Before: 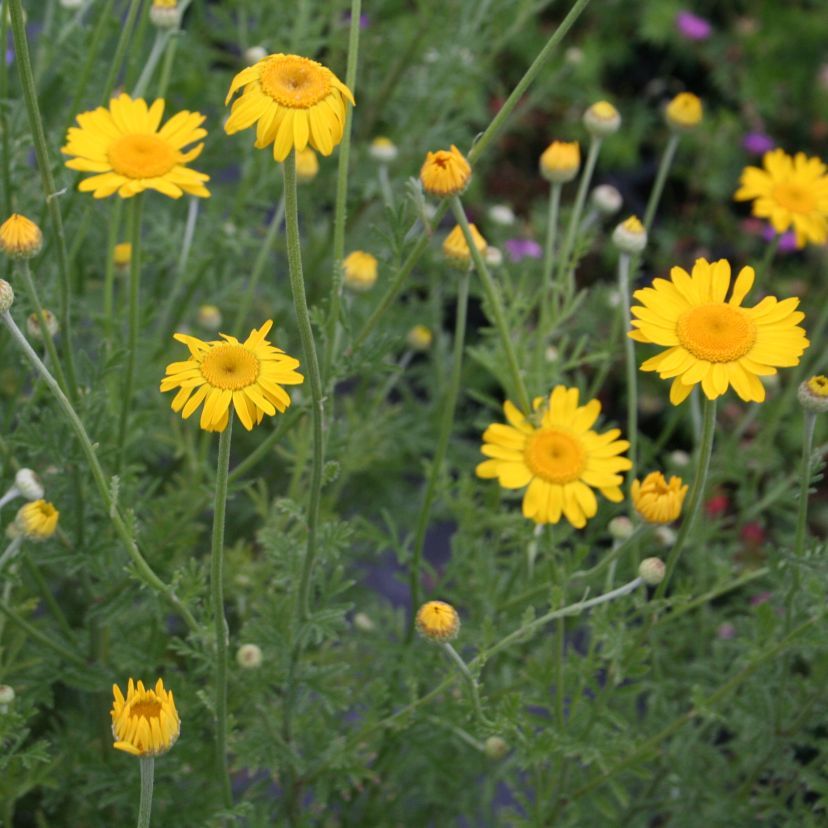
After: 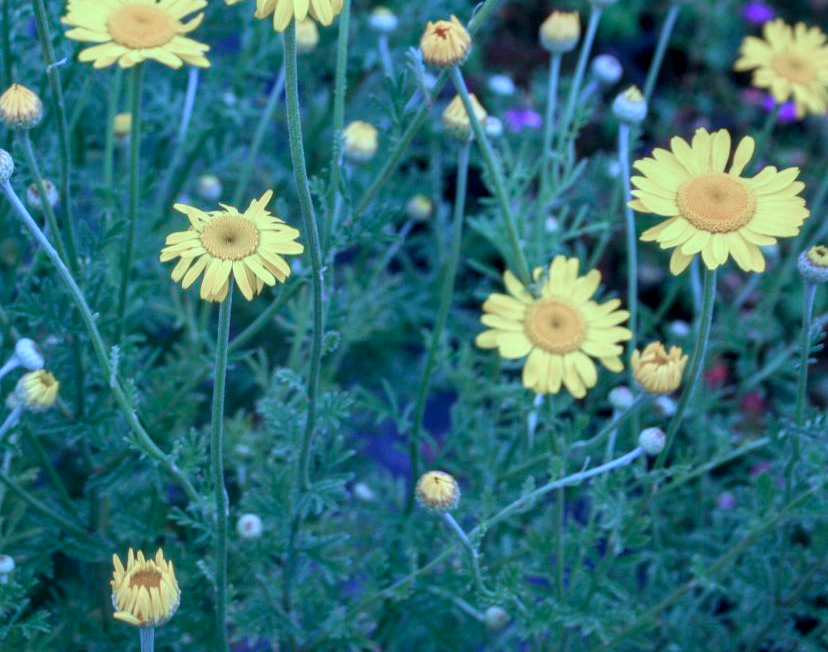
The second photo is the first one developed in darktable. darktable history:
crop and rotate: top 15.739%, bottom 5.481%
local contrast: highlights 63%, detail 143%, midtone range 0.432
color calibration: illuminant custom, x 0.458, y 0.43, temperature 2639.83 K
